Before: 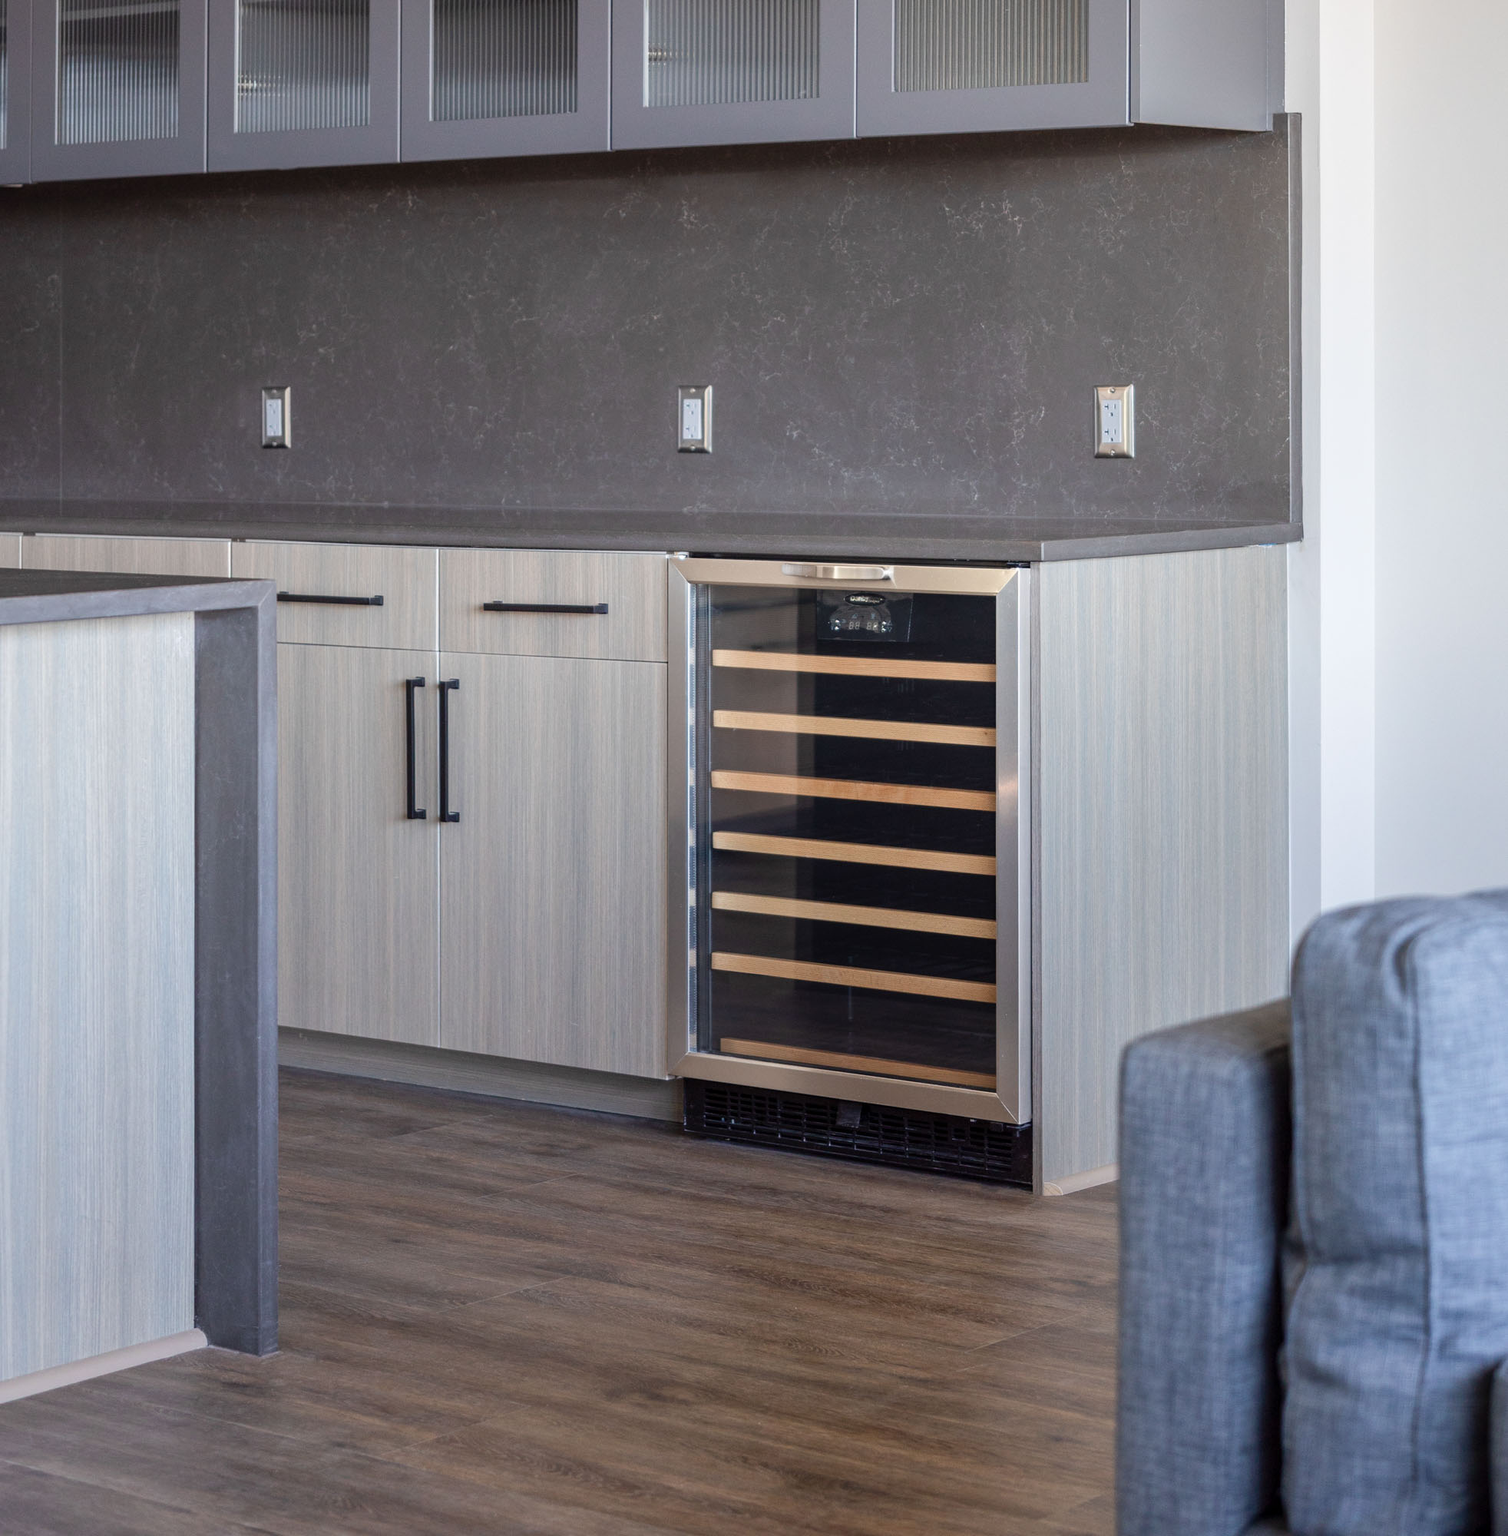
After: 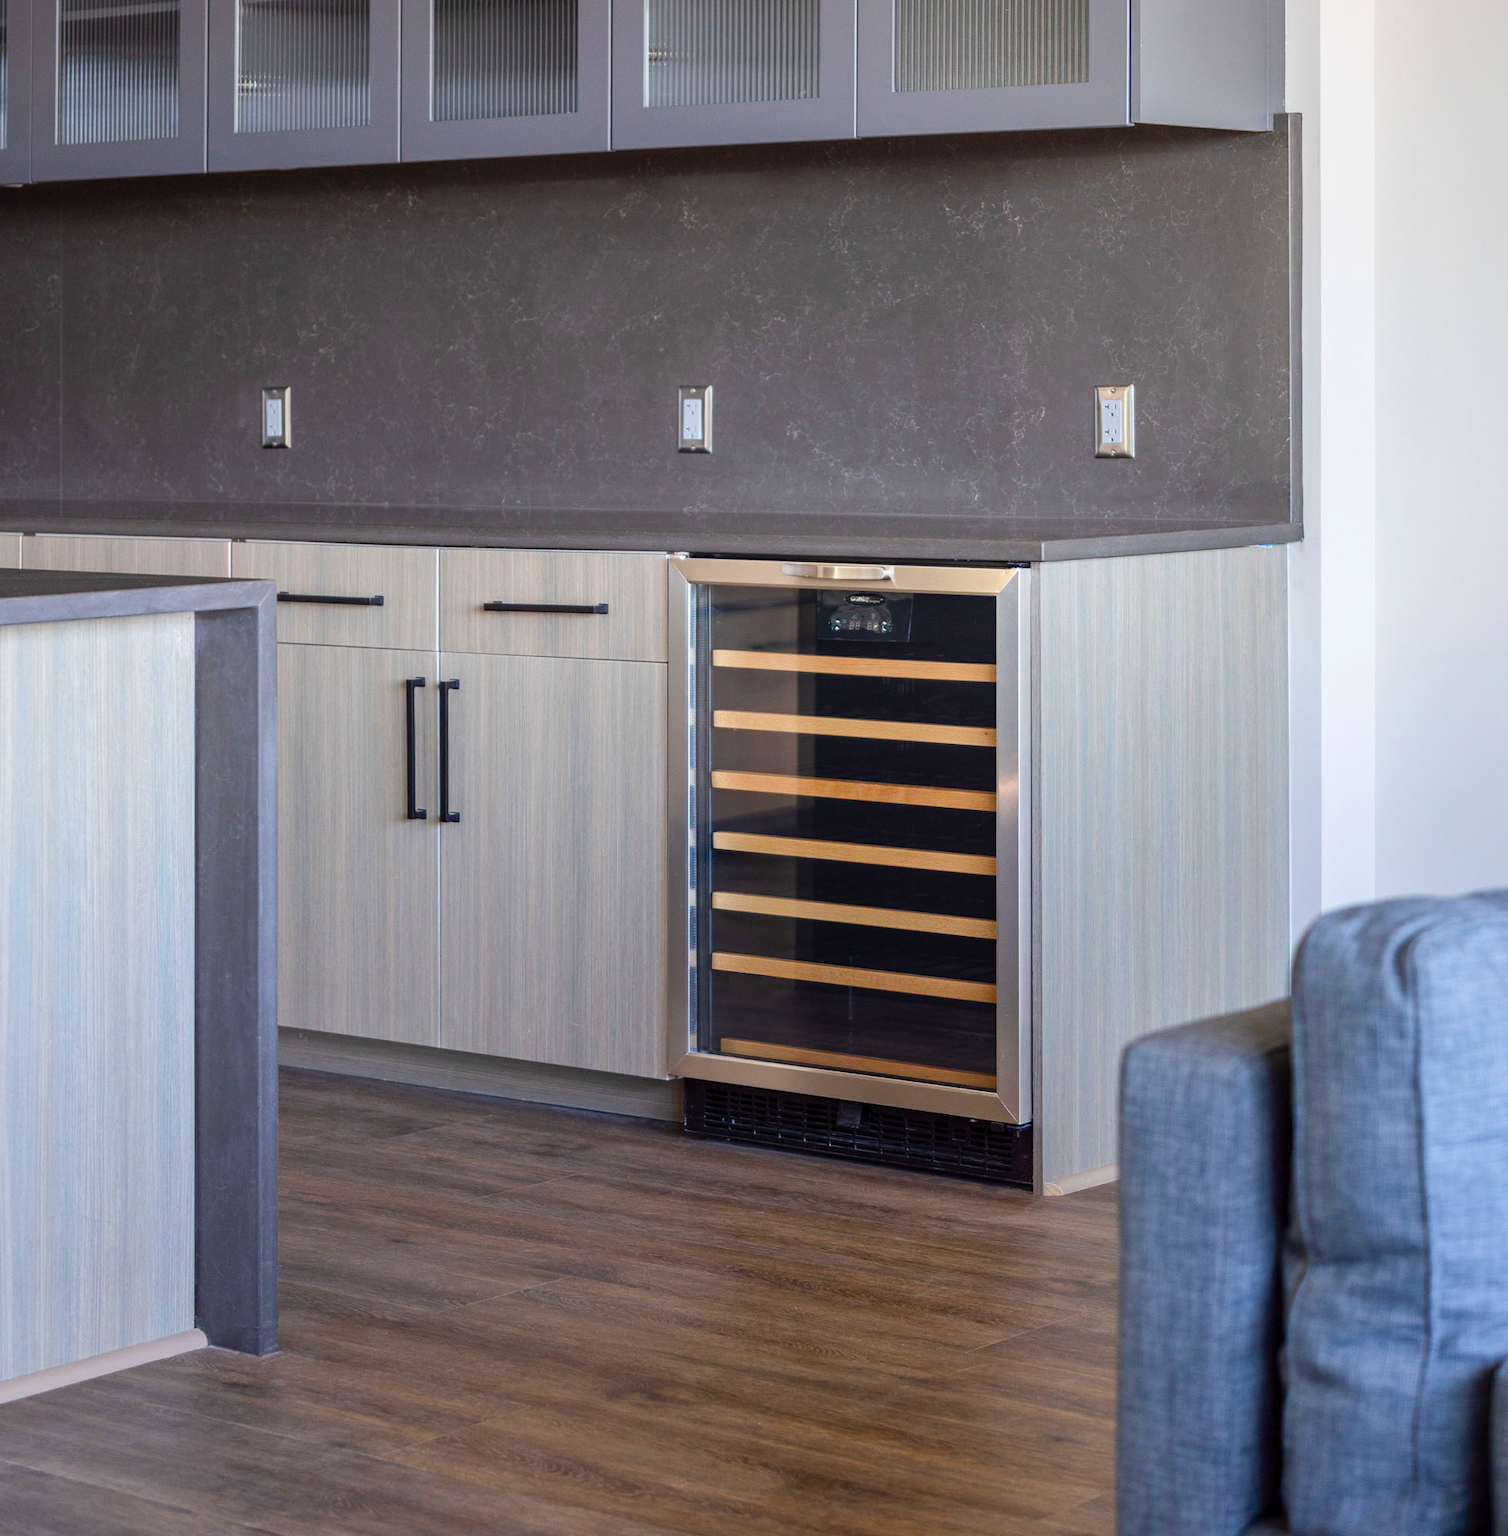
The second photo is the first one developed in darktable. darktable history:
contrast brightness saturation: contrast 0.08, saturation 0.02
white balance: emerald 1
color balance rgb: perceptual saturation grading › global saturation 30%, global vibrance 20%
